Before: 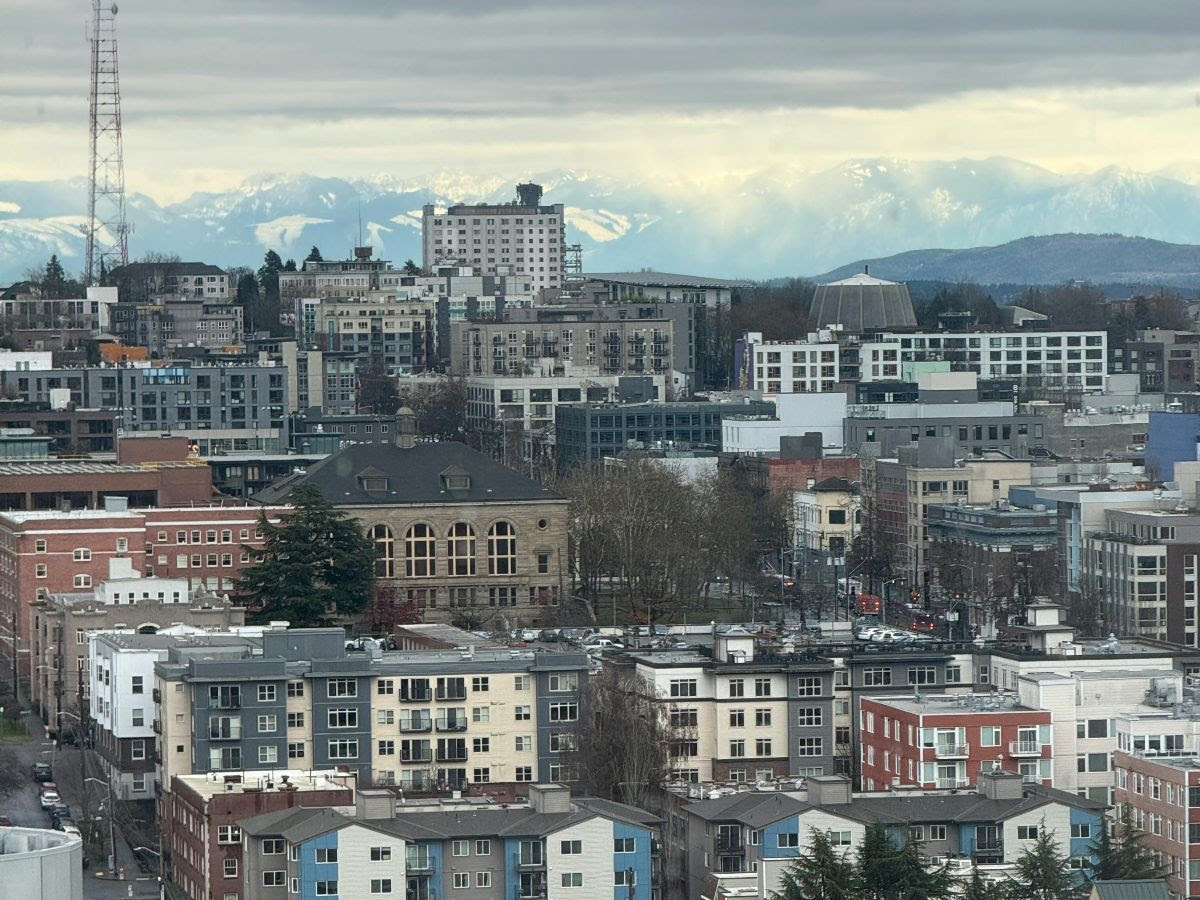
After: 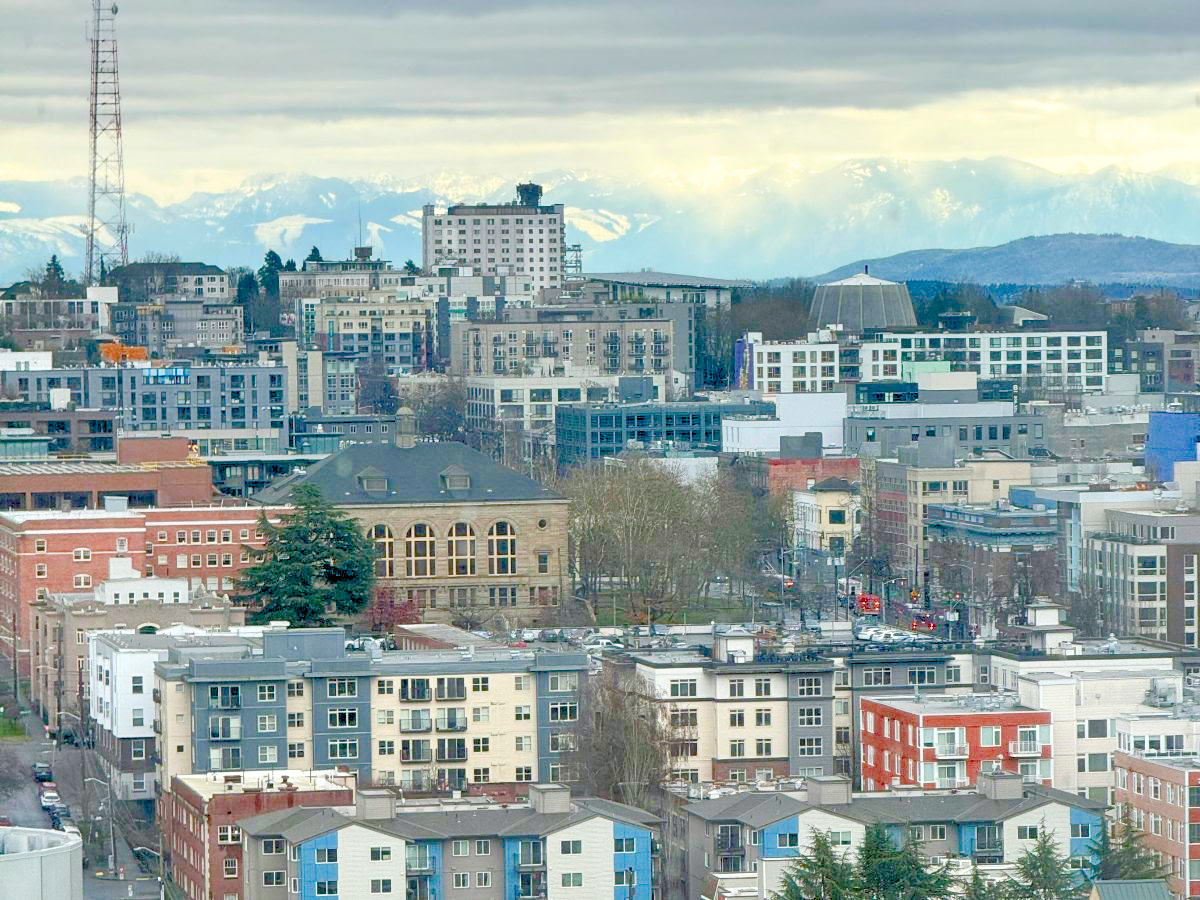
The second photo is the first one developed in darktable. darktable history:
color balance rgb: shadows lift › chroma 0.772%, shadows lift › hue 112.65°, perceptual saturation grading › global saturation 20%, perceptual saturation grading › highlights -25.401%, perceptual saturation grading › shadows 49.381%, global vibrance -8.01%, contrast -13.211%, saturation formula JzAzBz (2021)
levels: white 99.93%, levels [0.072, 0.414, 0.976]
shadows and highlights: low approximation 0.01, soften with gaussian
exposure: black level correction 0, exposure 0.4 EV, compensate highlight preservation false
